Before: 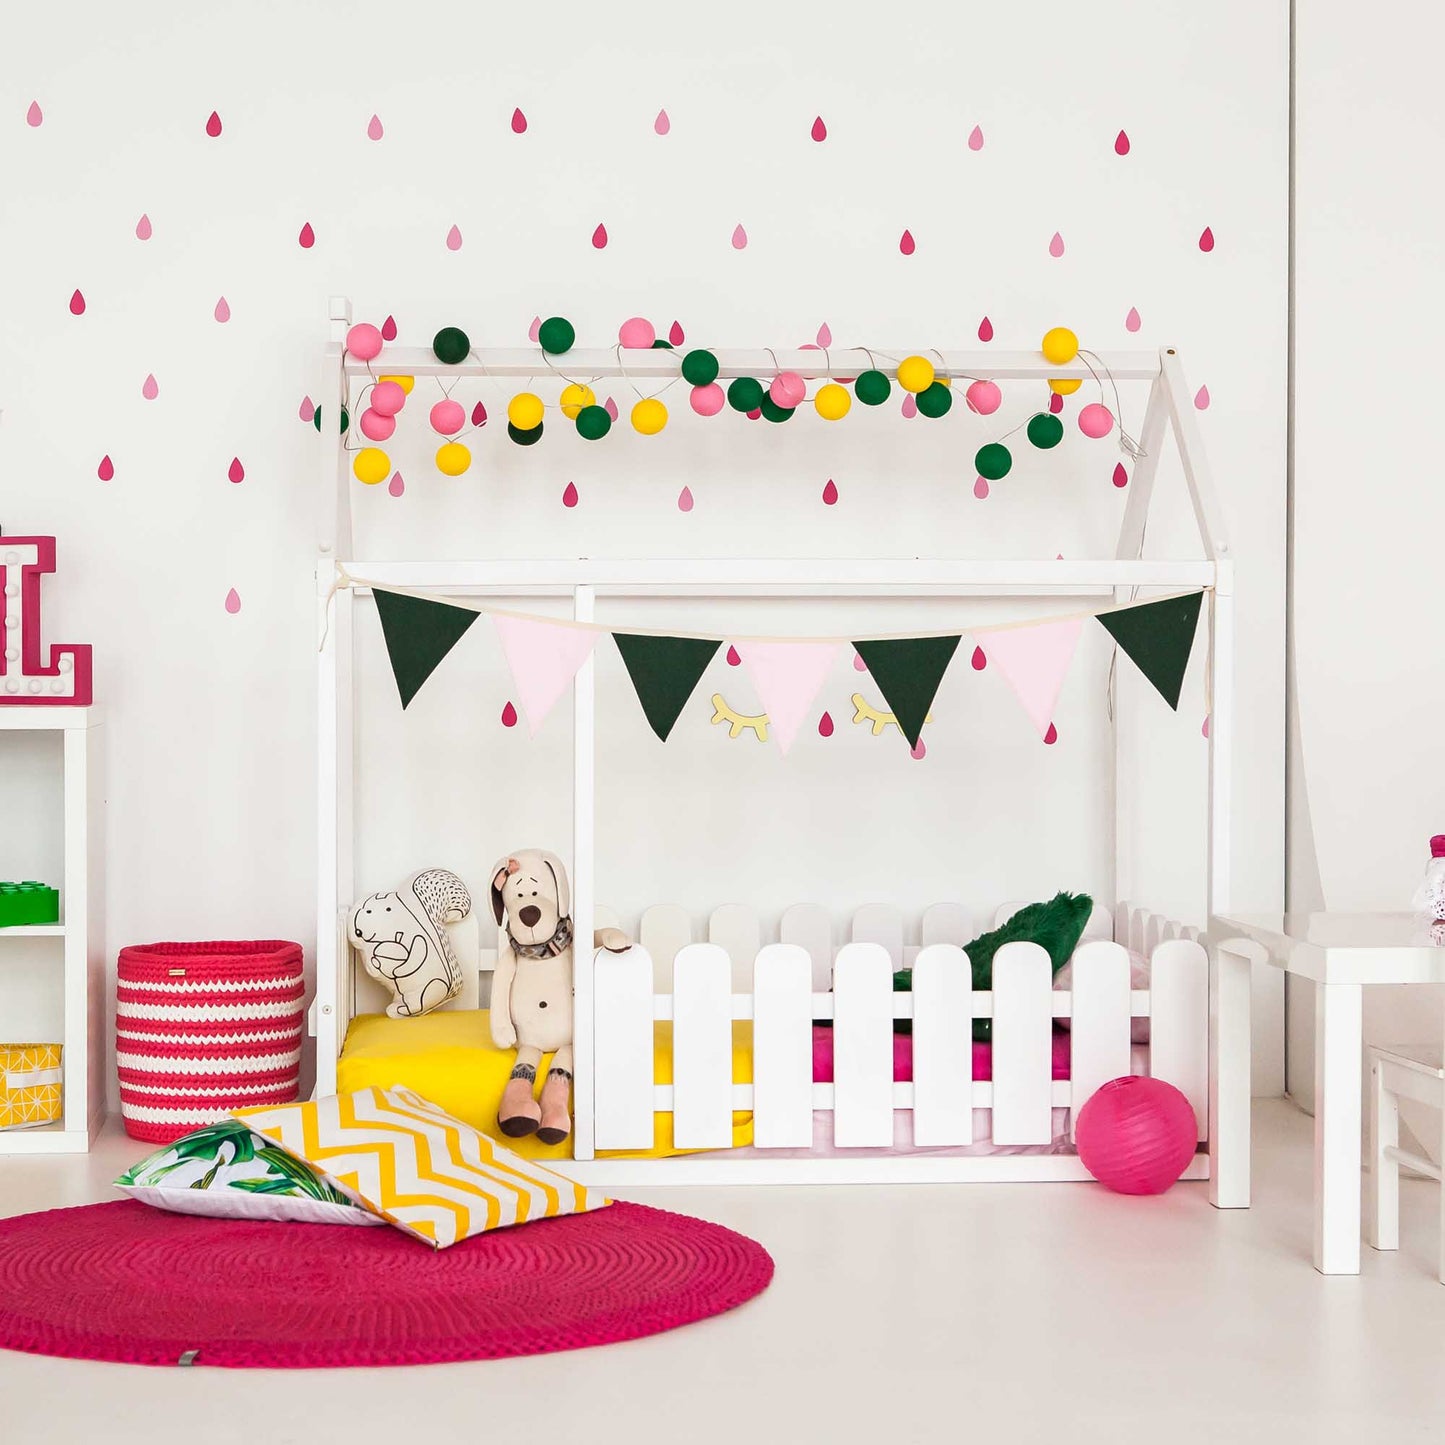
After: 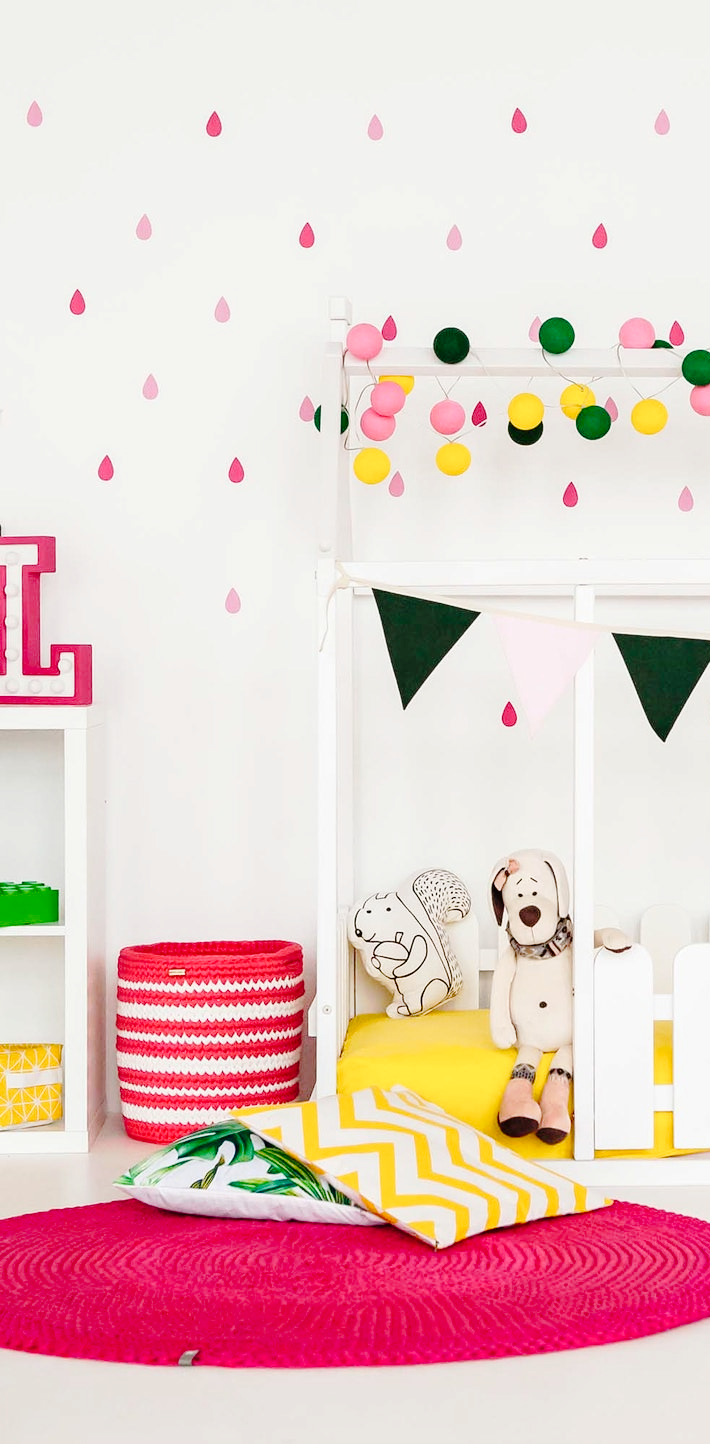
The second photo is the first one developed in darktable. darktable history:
crop and rotate: left 0%, top 0%, right 50.845%
tone curve: curves: ch0 [(0, 0) (0.003, 0.001) (0.011, 0.006) (0.025, 0.012) (0.044, 0.018) (0.069, 0.025) (0.1, 0.045) (0.136, 0.074) (0.177, 0.124) (0.224, 0.196) (0.277, 0.289) (0.335, 0.396) (0.399, 0.495) (0.468, 0.585) (0.543, 0.663) (0.623, 0.728) (0.709, 0.808) (0.801, 0.87) (0.898, 0.932) (1, 1)], preserve colors none
